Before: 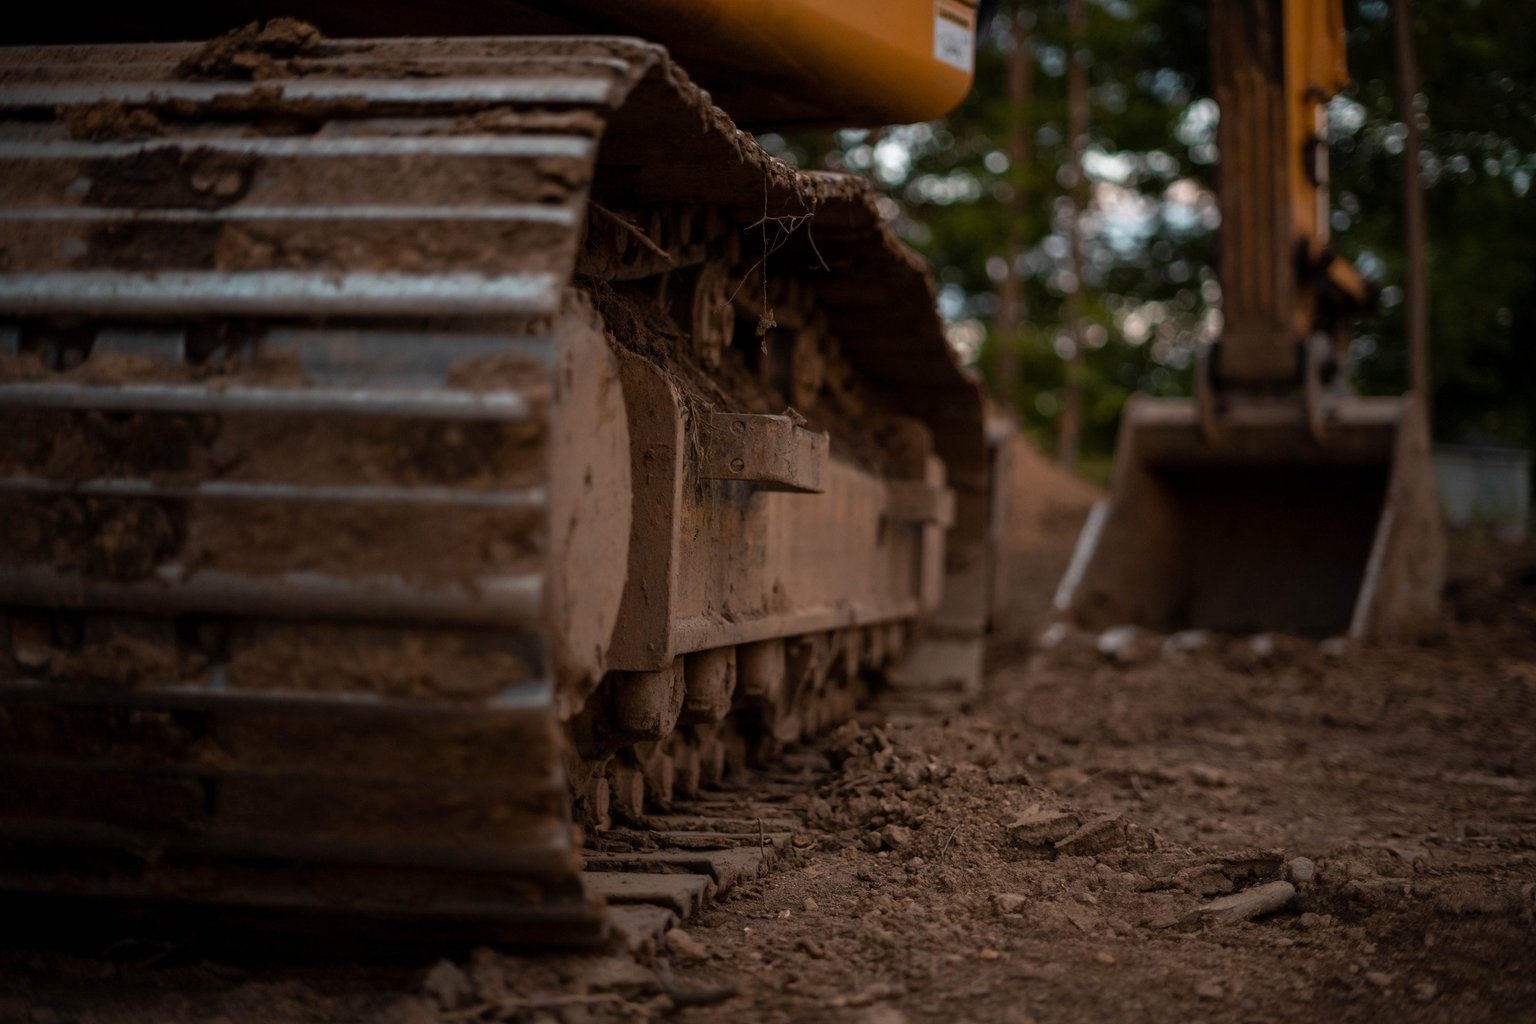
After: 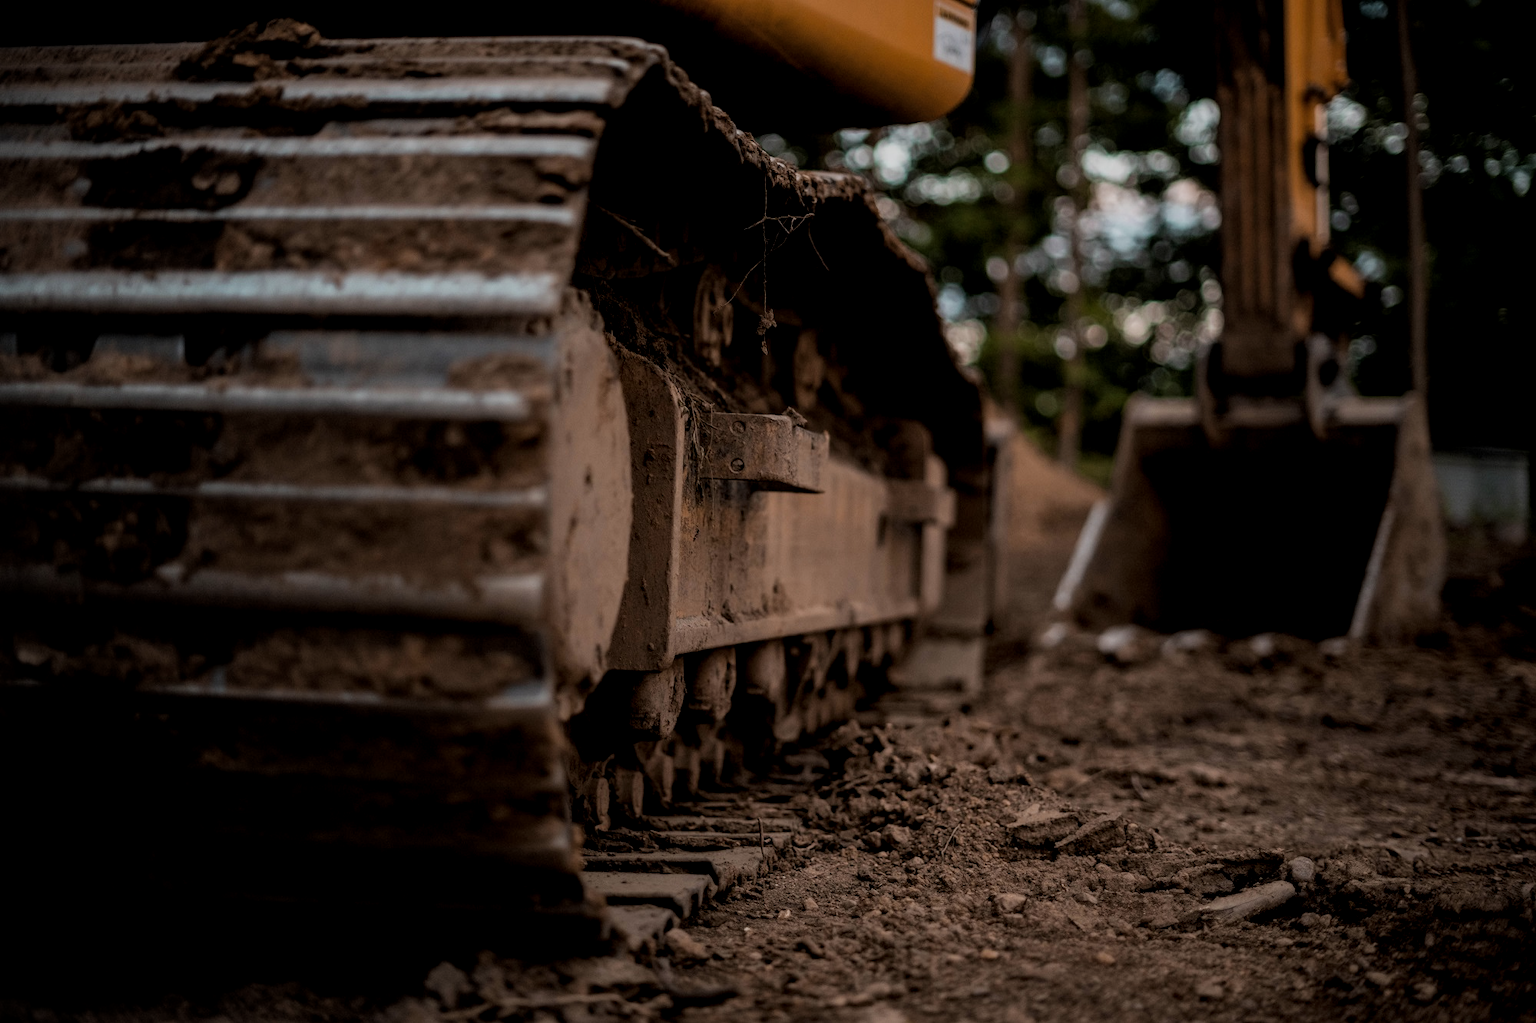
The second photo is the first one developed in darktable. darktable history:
local contrast: detail 130%
filmic rgb: black relative exposure -7.32 EV, white relative exposure 5.09 EV, hardness 3.2
